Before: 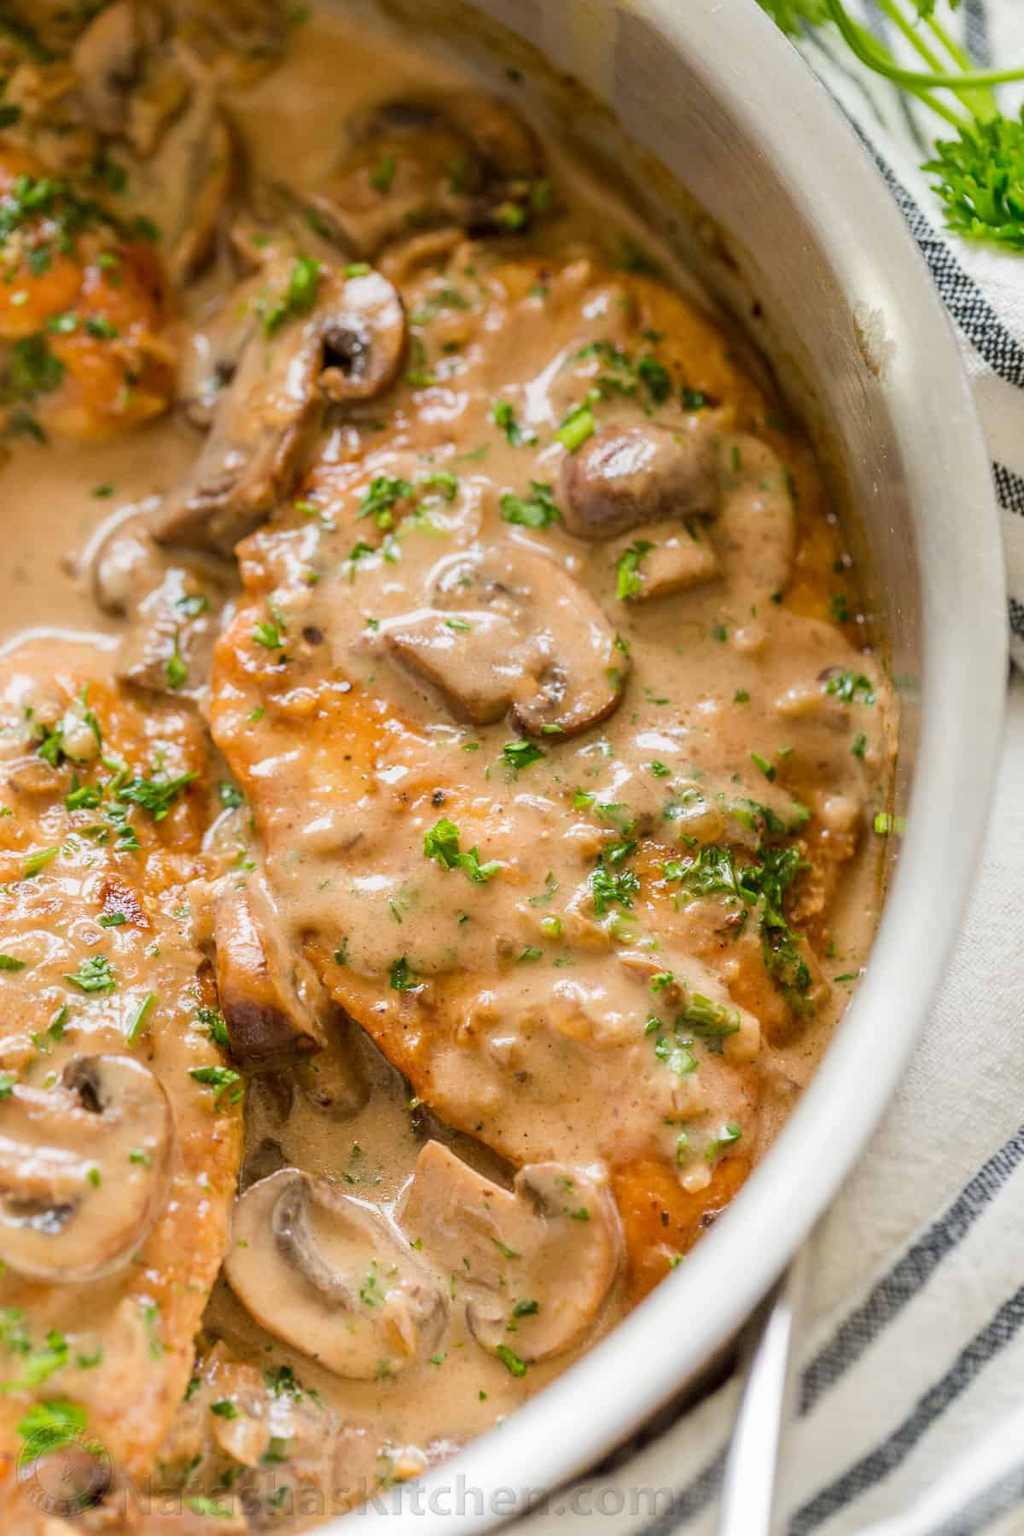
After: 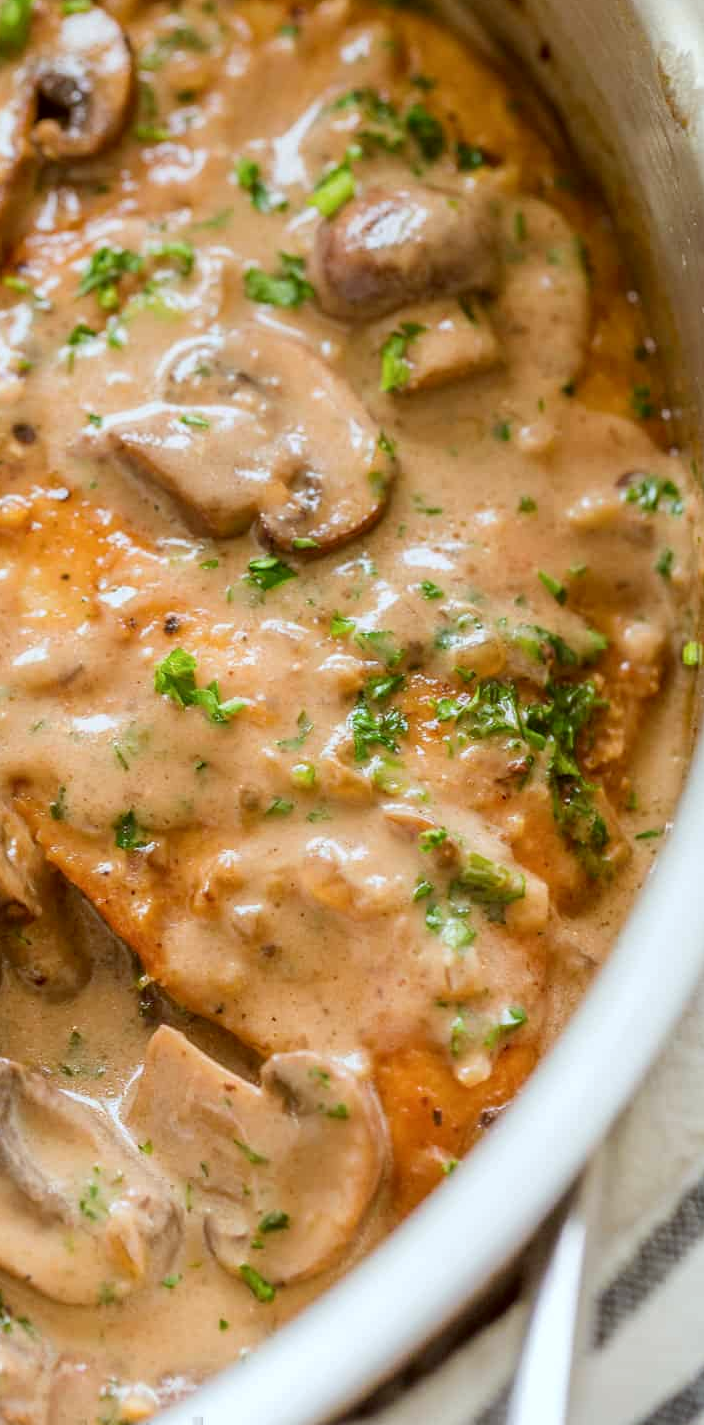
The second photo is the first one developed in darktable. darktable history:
crop and rotate: left 28.547%, top 17.31%, right 12.749%, bottom 3.479%
color correction: highlights a* -3.49, highlights b* -6.23, shadows a* 3.2, shadows b* 5.25
